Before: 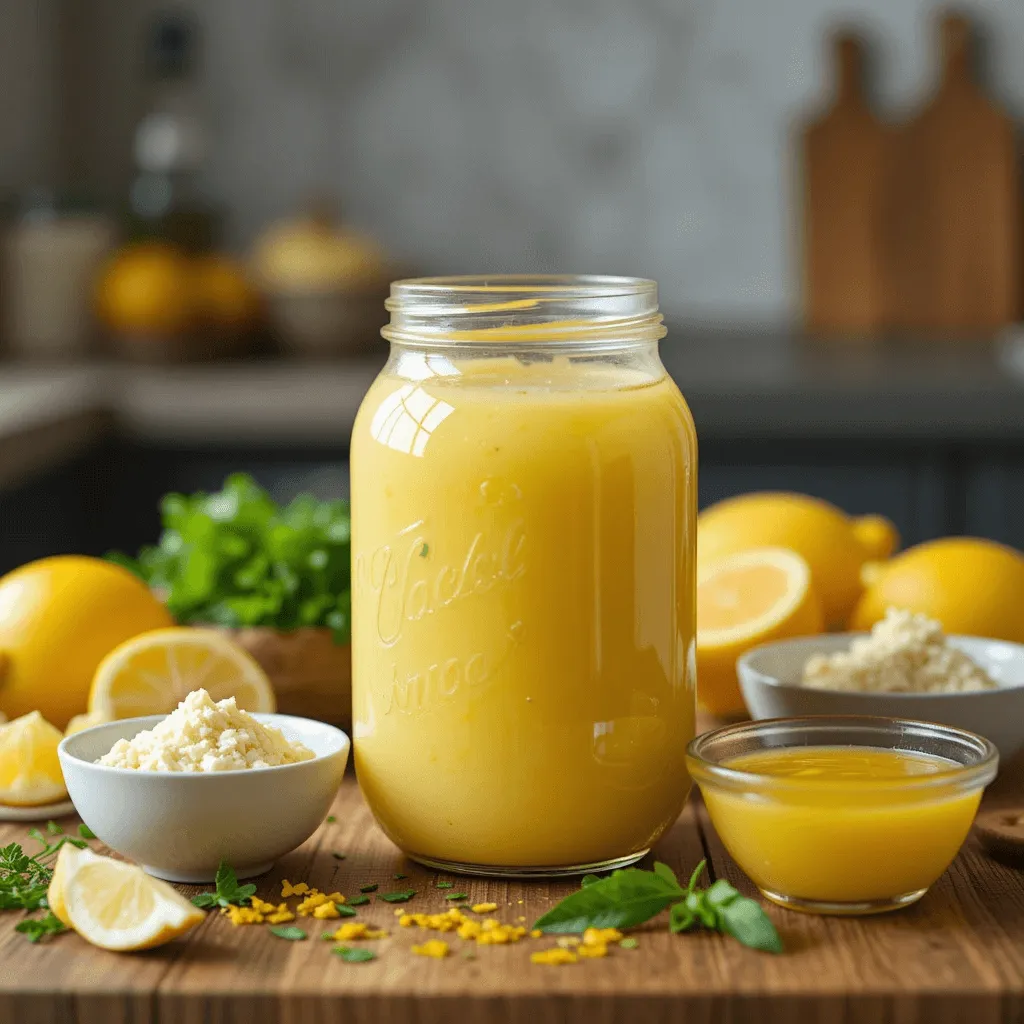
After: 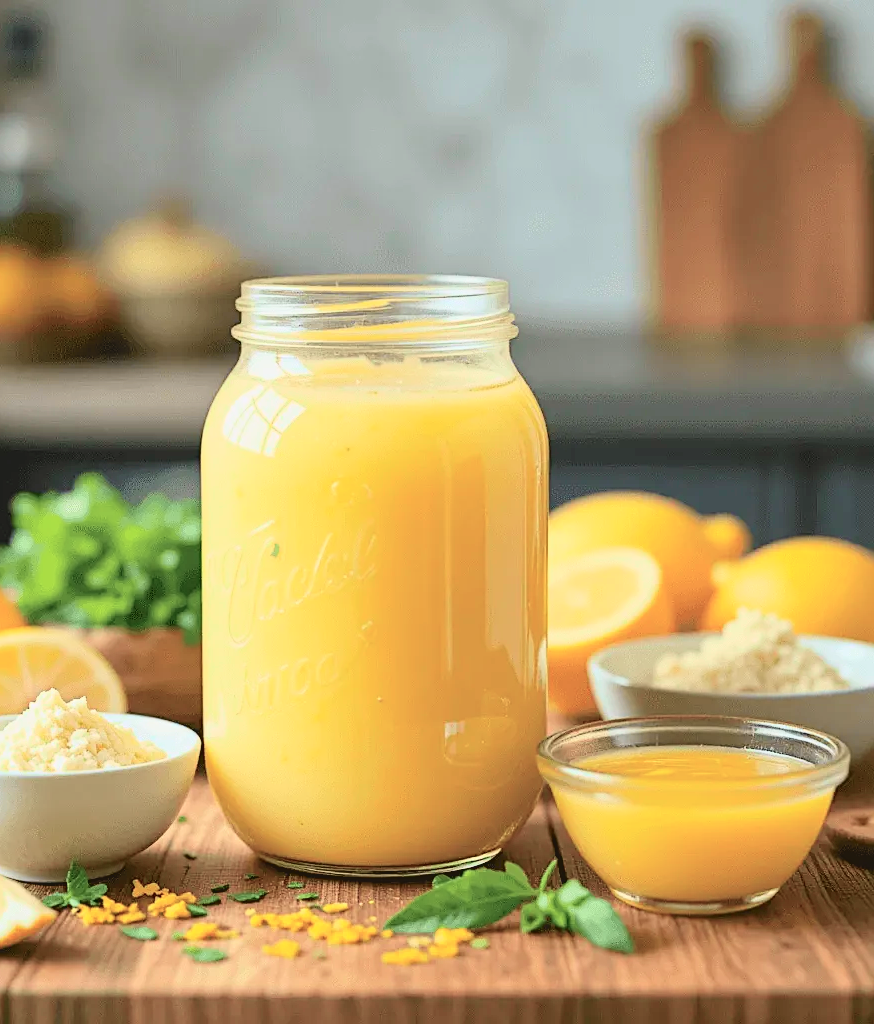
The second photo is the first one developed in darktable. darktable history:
crop and rotate: left 14.584%
global tonemap: drago (0.7, 100)
sharpen: on, module defaults
tone curve: curves: ch0 [(0, 0.024) (0.049, 0.038) (0.176, 0.162) (0.311, 0.337) (0.416, 0.471) (0.565, 0.658) (0.817, 0.911) (1, 1)]; ch1 [(0, 0) (0.351, 0.347) (0.446, 0.42) (0.481, 0.463) (0.504, 0.504) (0.522, 0.521) (0.546, 0.563) (0.622, 0.664) (0.728, 0.786) (1, 1)]; ch2 [(0, 0) (0.327, 0.324) (0.427, 0.413) (0.458, 0.444) (0.502, 0.504) (0.526, 0.539) (0.547, 0.581) (0.601, 0.61) (0.76, 0.765) (1, 1)], color space Lab, independent channels, preserve colors none
